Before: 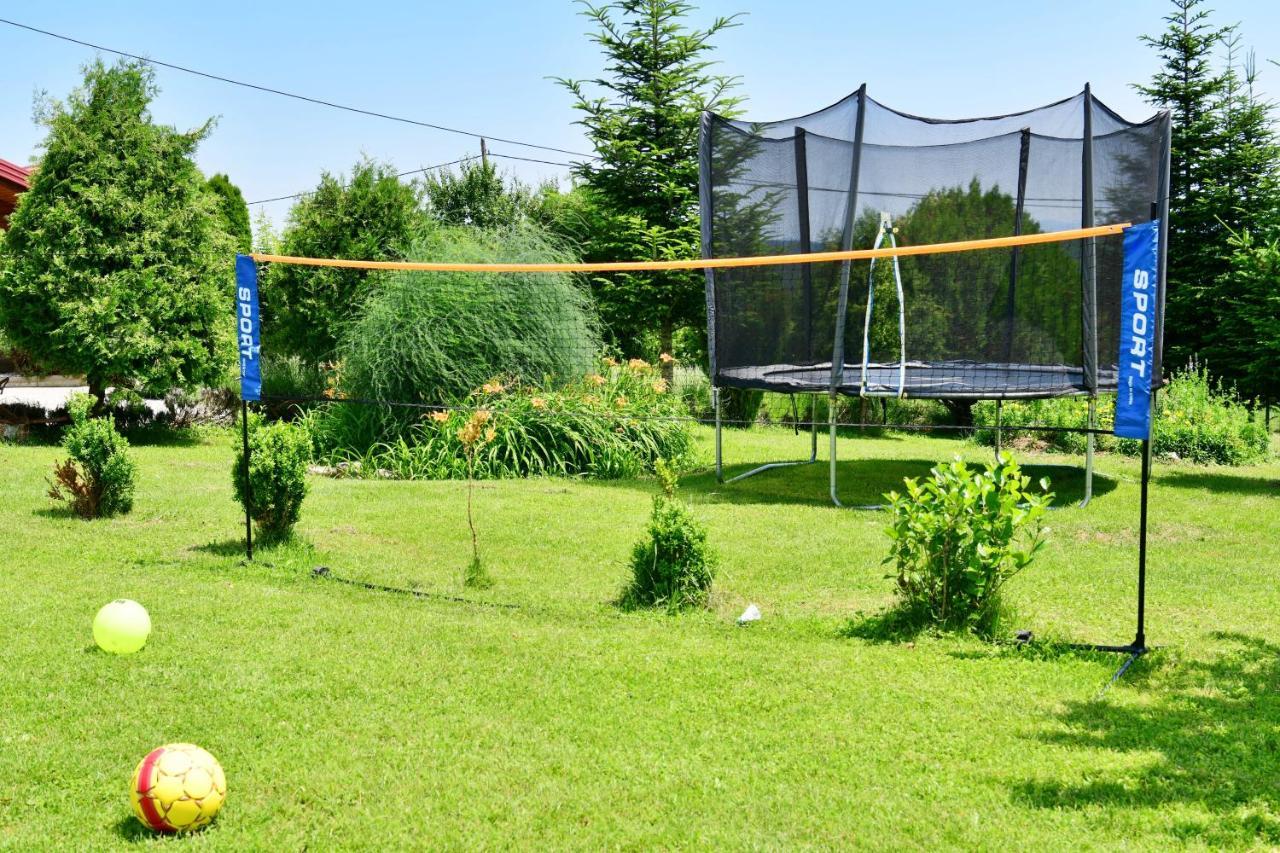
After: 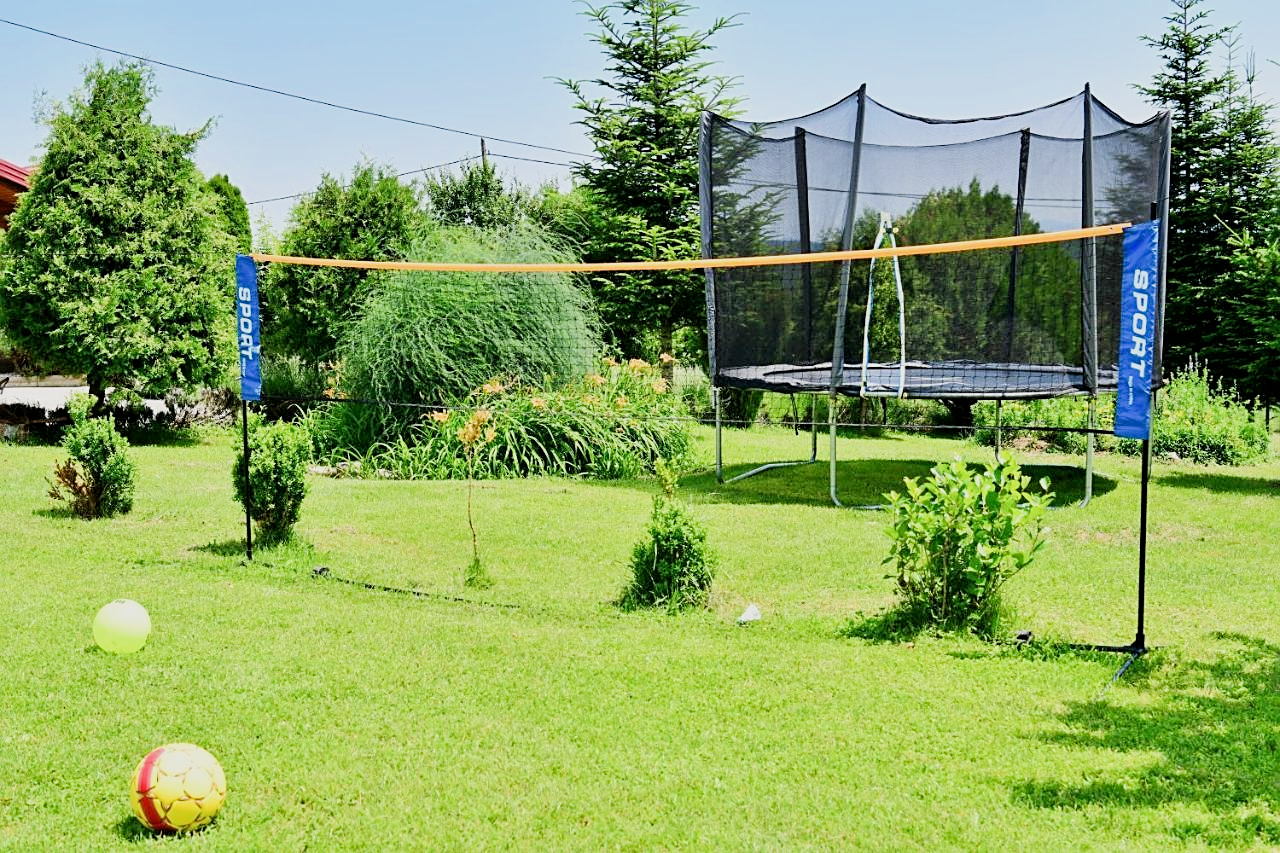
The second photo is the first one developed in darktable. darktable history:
sharpen: on, module defaults
filmic rgb: black relative exposure -7.65 EV, white relative exposure 4.56 EV, hardness 3.61, contrast 1.05
exposure: black level correction 0.001, exposure 0.5 EV, compensate exposure bias true, compensate highlight preservation false
